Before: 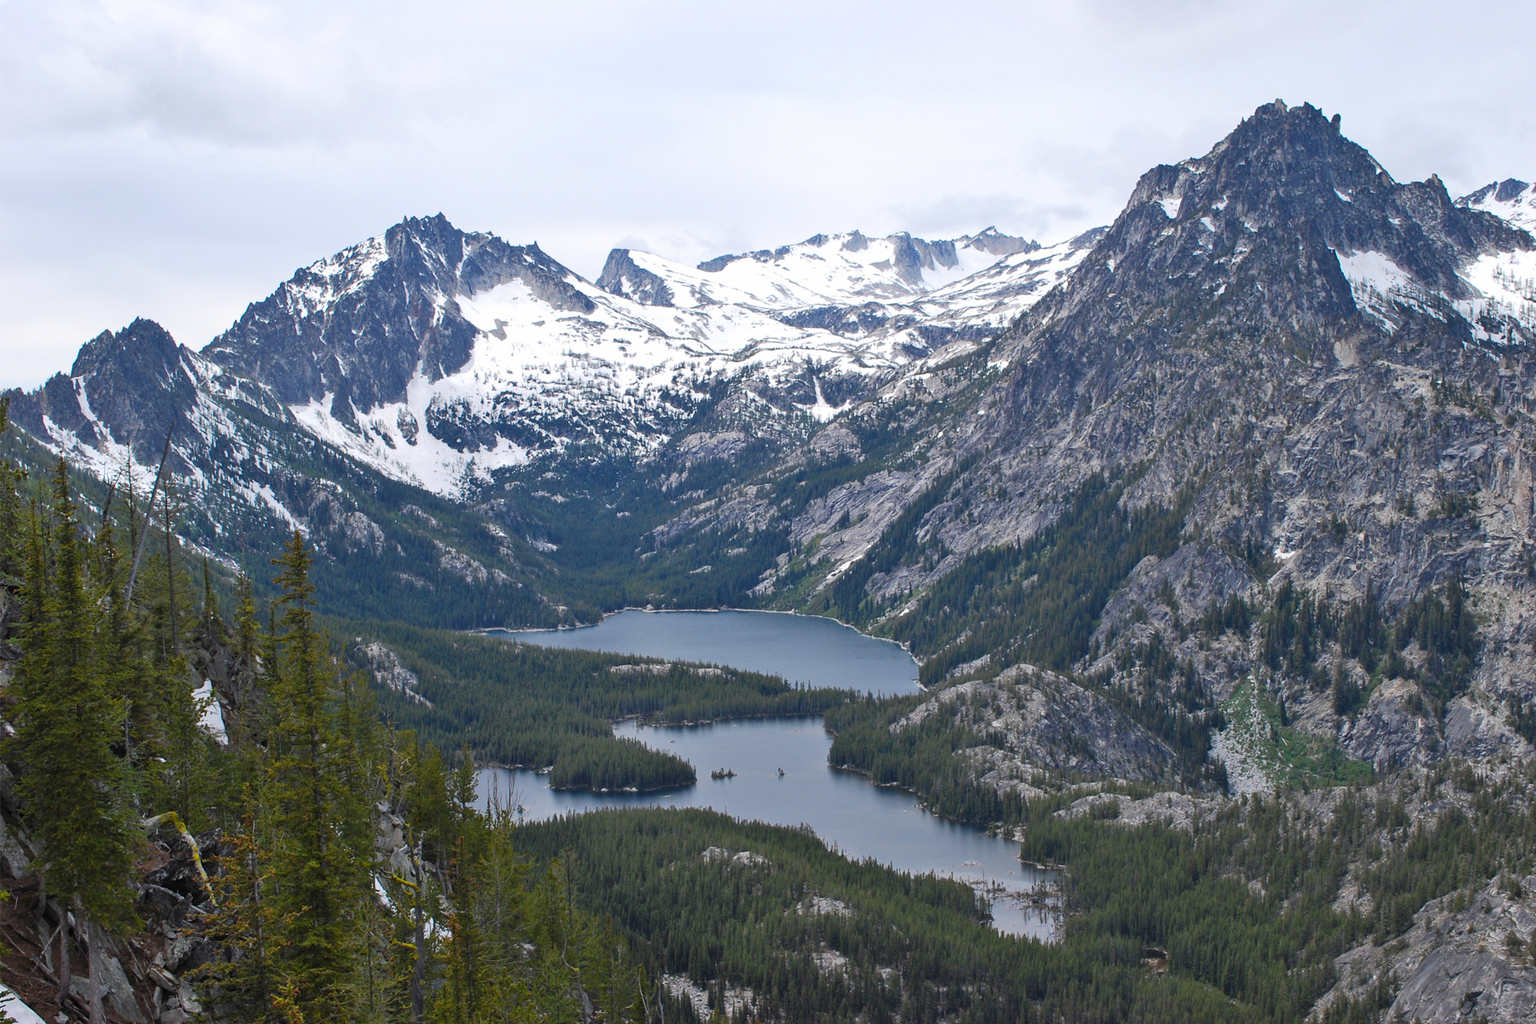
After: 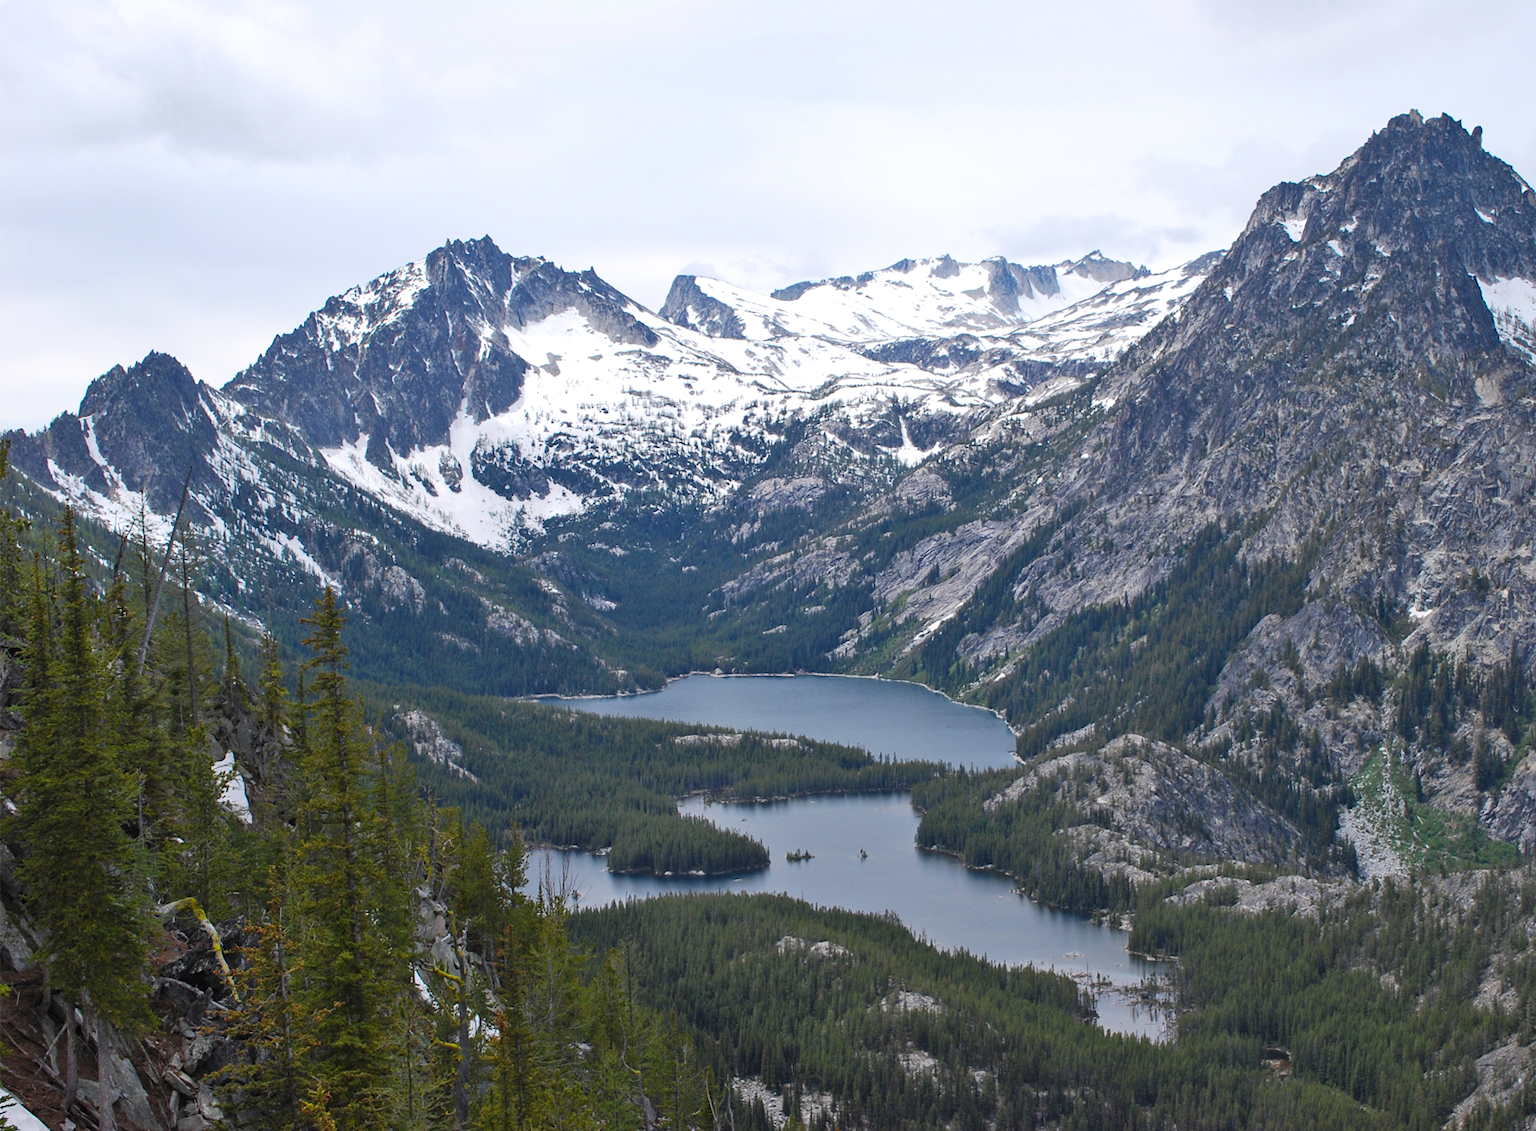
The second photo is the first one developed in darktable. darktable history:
crop: right 9.509%, bottom 0.031%
levels: levels [0, 0.492, 0.984]
